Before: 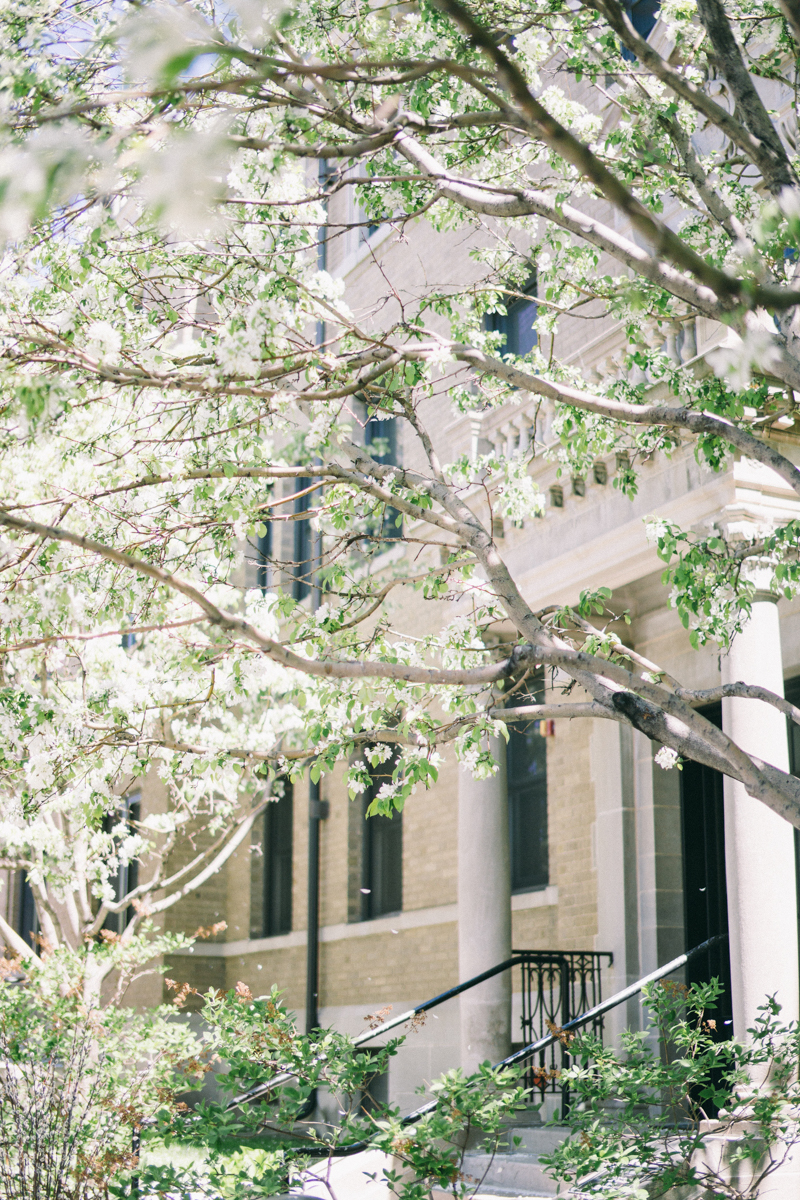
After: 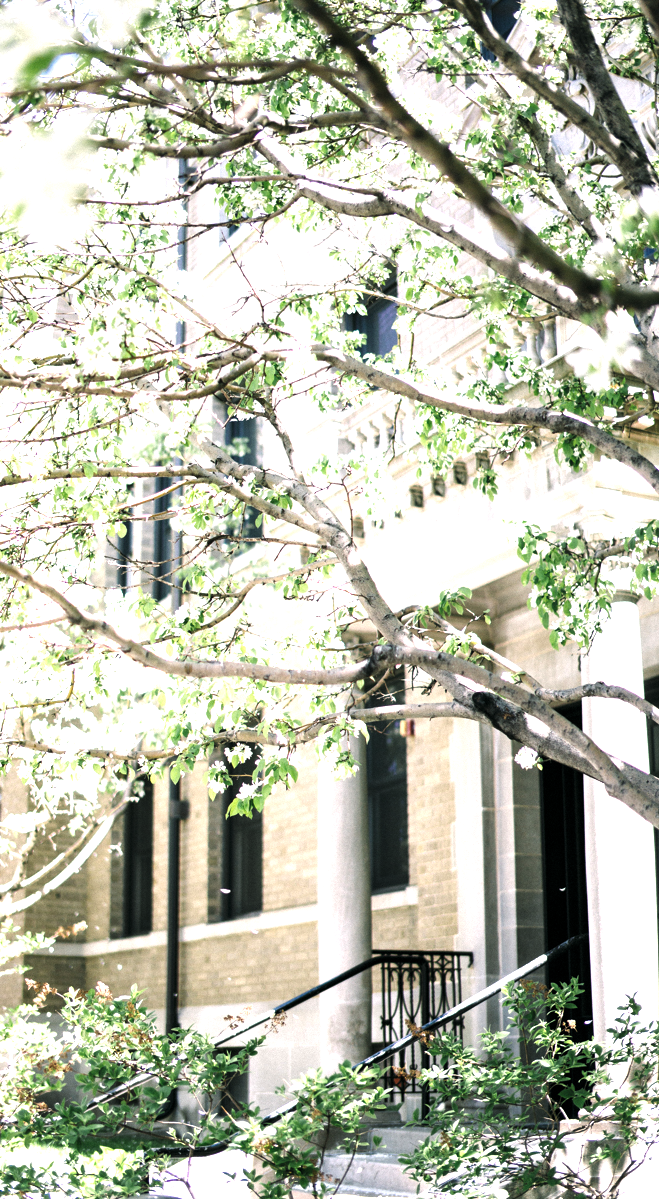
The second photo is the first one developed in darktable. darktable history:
crop: left 17.621%, bottom 0.027%
levels: levels [0.044, 0.475, 0.791]
exposure: compensate highlight preservation false
